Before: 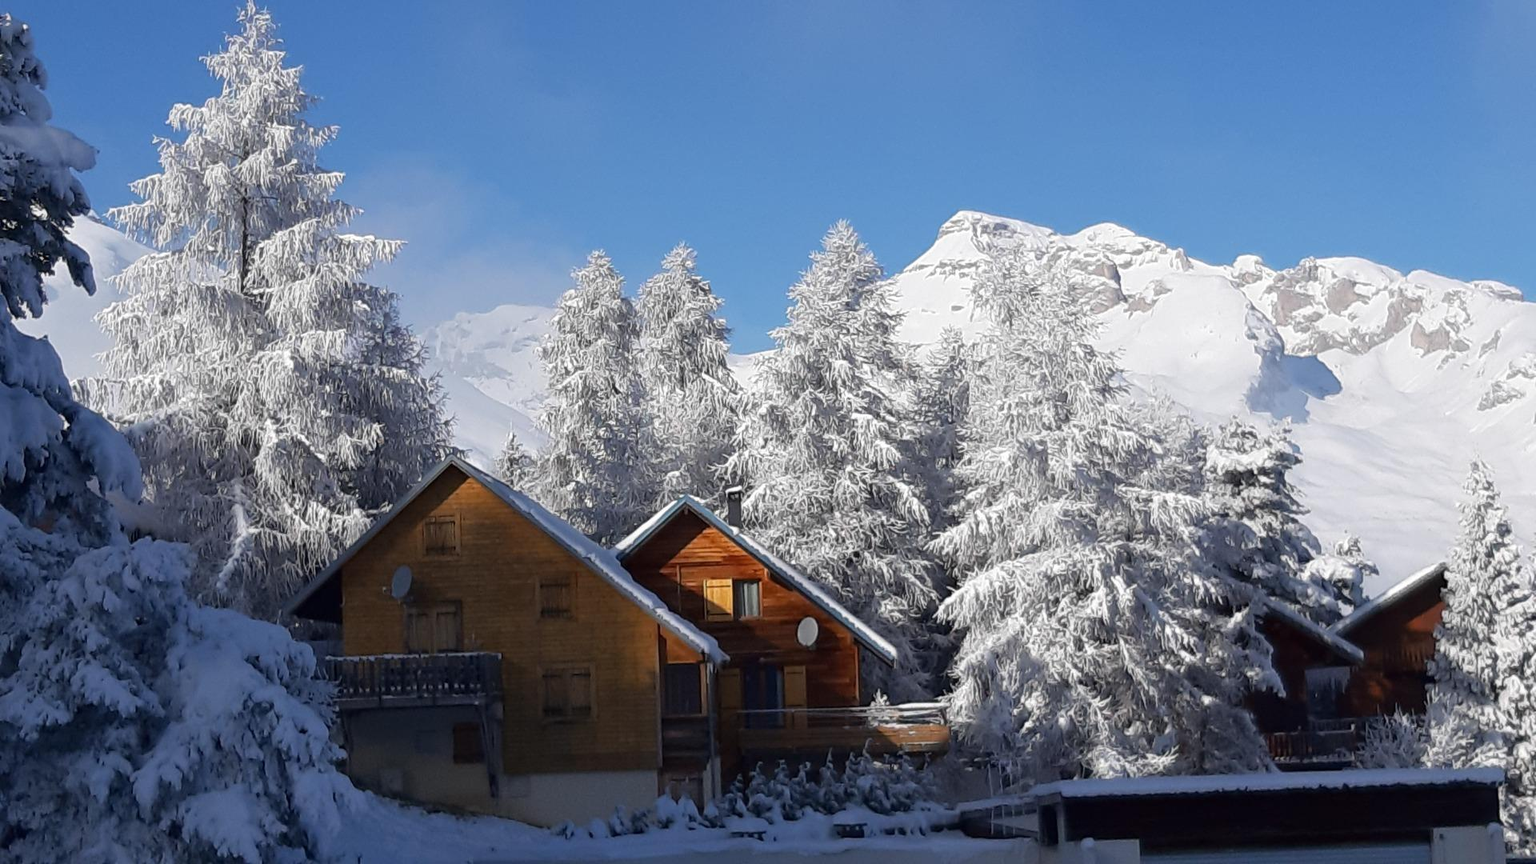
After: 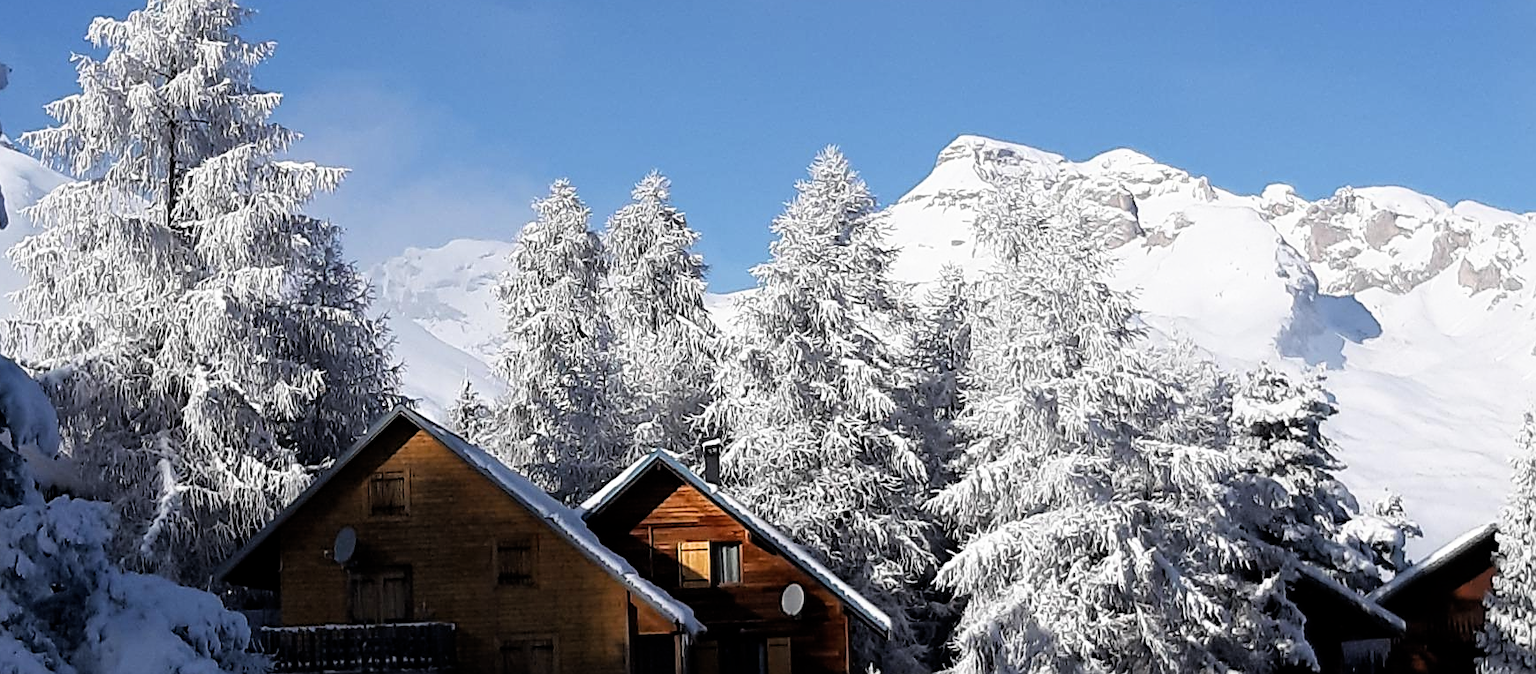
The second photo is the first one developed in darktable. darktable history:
crop: left 5.807%, top 10.228%, right 3.496%, bottom 18.991%
sharpen: on, module defaults
filmic rgb: black relative exposure -8.72 EV, white relative exposure 2.71 EV, target black luminance 0%, hardness 6.25, latitude 76.83%, contrast 1.328, shadows ↔ highlights balance -0.3%
